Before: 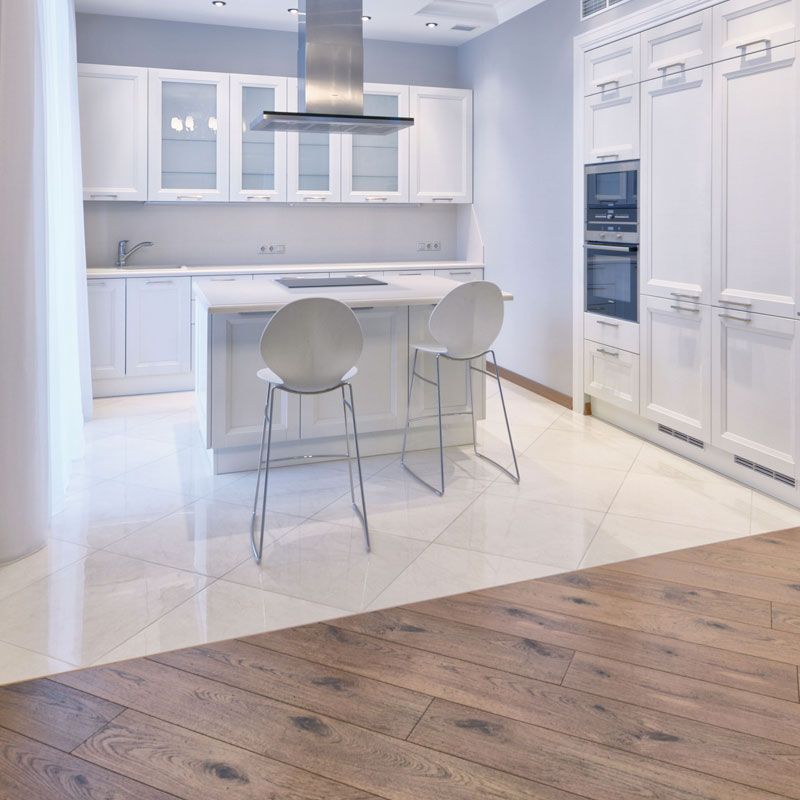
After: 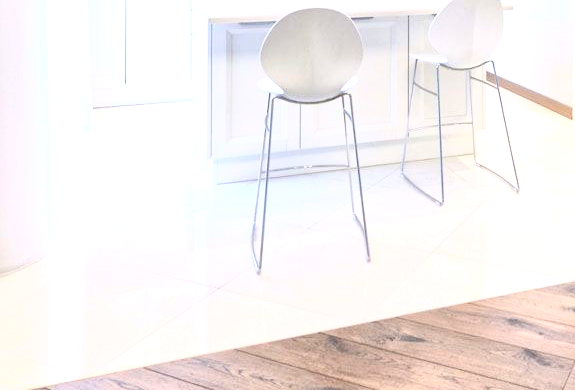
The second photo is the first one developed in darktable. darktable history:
crop: top 36.307%, right 28.026%, bottom 14.827%
exposure: black level correction 0, exposure 0.868 EV, compensate highlight preservation false
tone curve: curves: ch0 [(0, 0) (0.003, 0.016) (0.011, 0.016) (0.025, 0.016) (0.044, 0.017) (0.069, 0.026) (0.1, 0.044) (0.136, 0.074) (0.177, 0.121) (0.224, 0.183) (0.277, 0.248) (0.335, 0.326) (0.399, 0.413) (0.468, 0.511) (0.543, 0.612) (0.623, 0.717) (0.709, 0.818) (0.801, 0.911) (0.898, 0.979) (1, 1)], color space Lab, independent channels, preserve colors none
